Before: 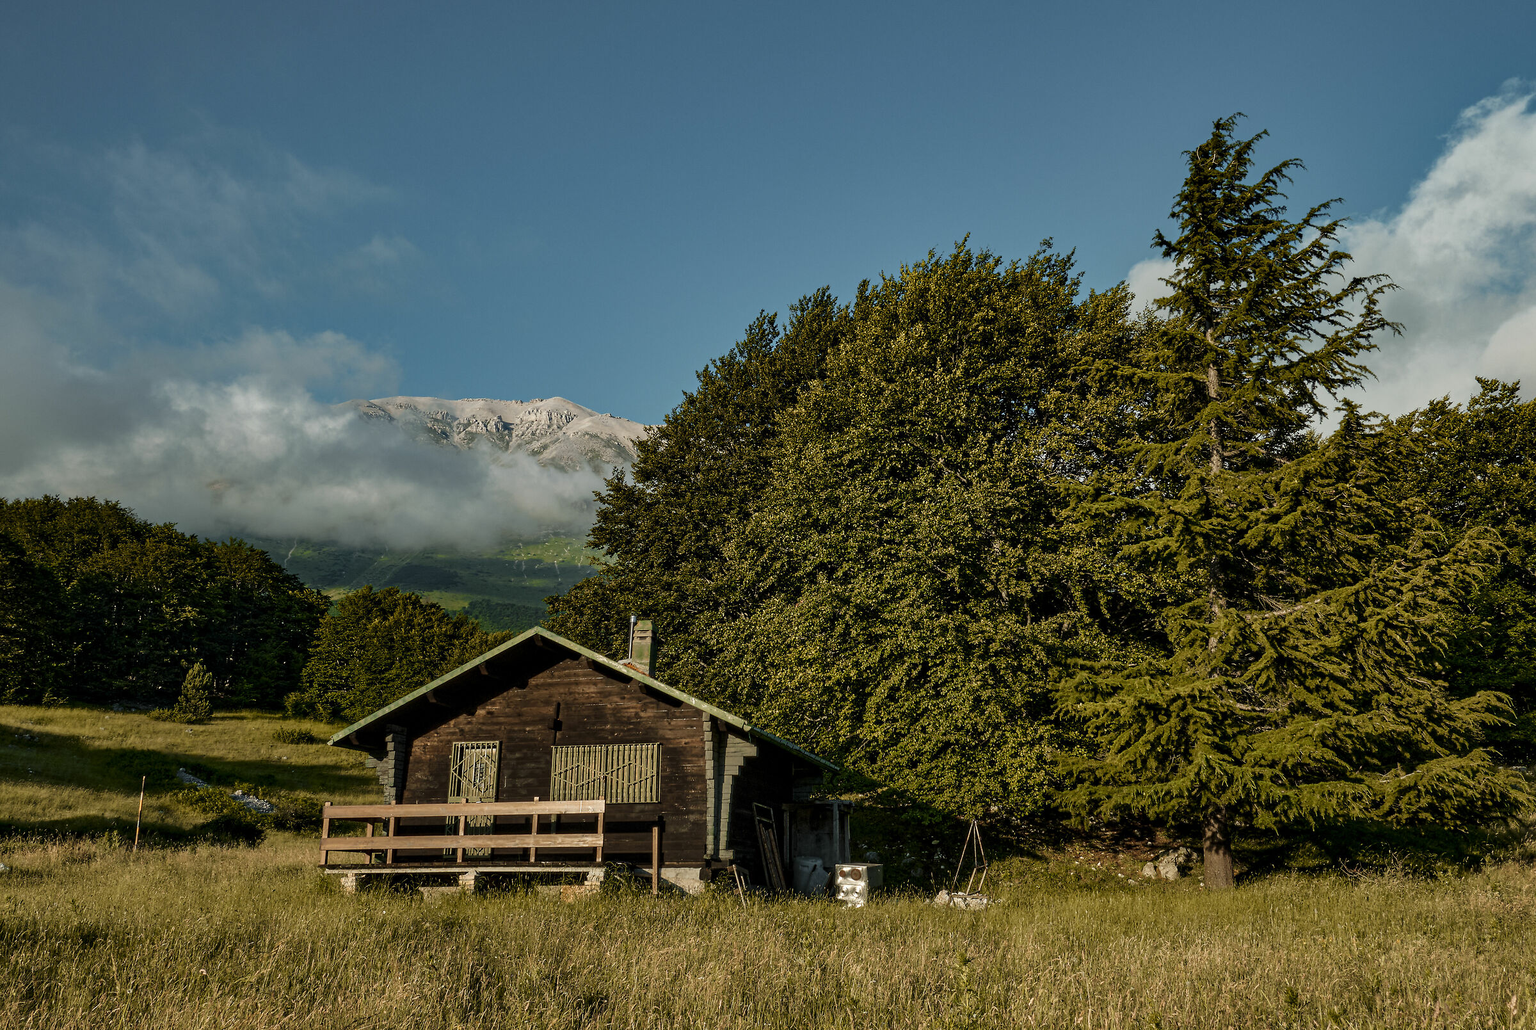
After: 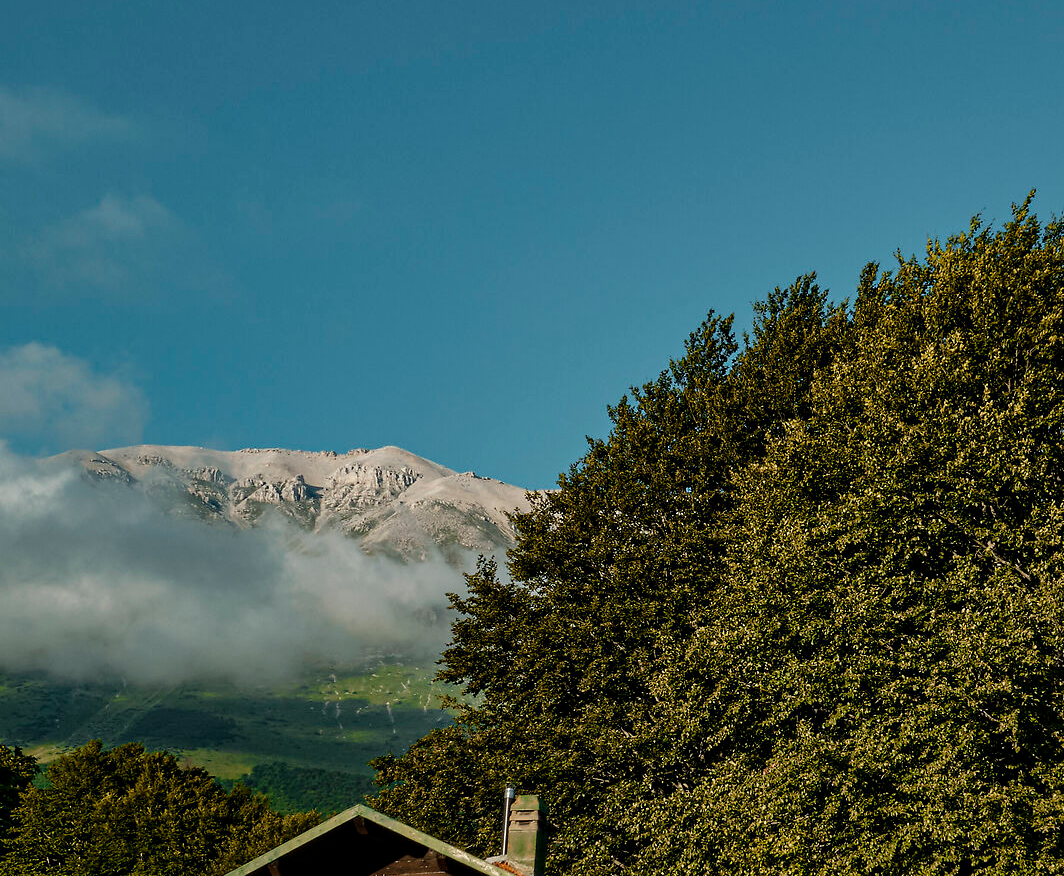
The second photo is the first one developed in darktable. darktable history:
crop: left 20.007%, top 10.824%, right 35.639%, bottom 34.726%
